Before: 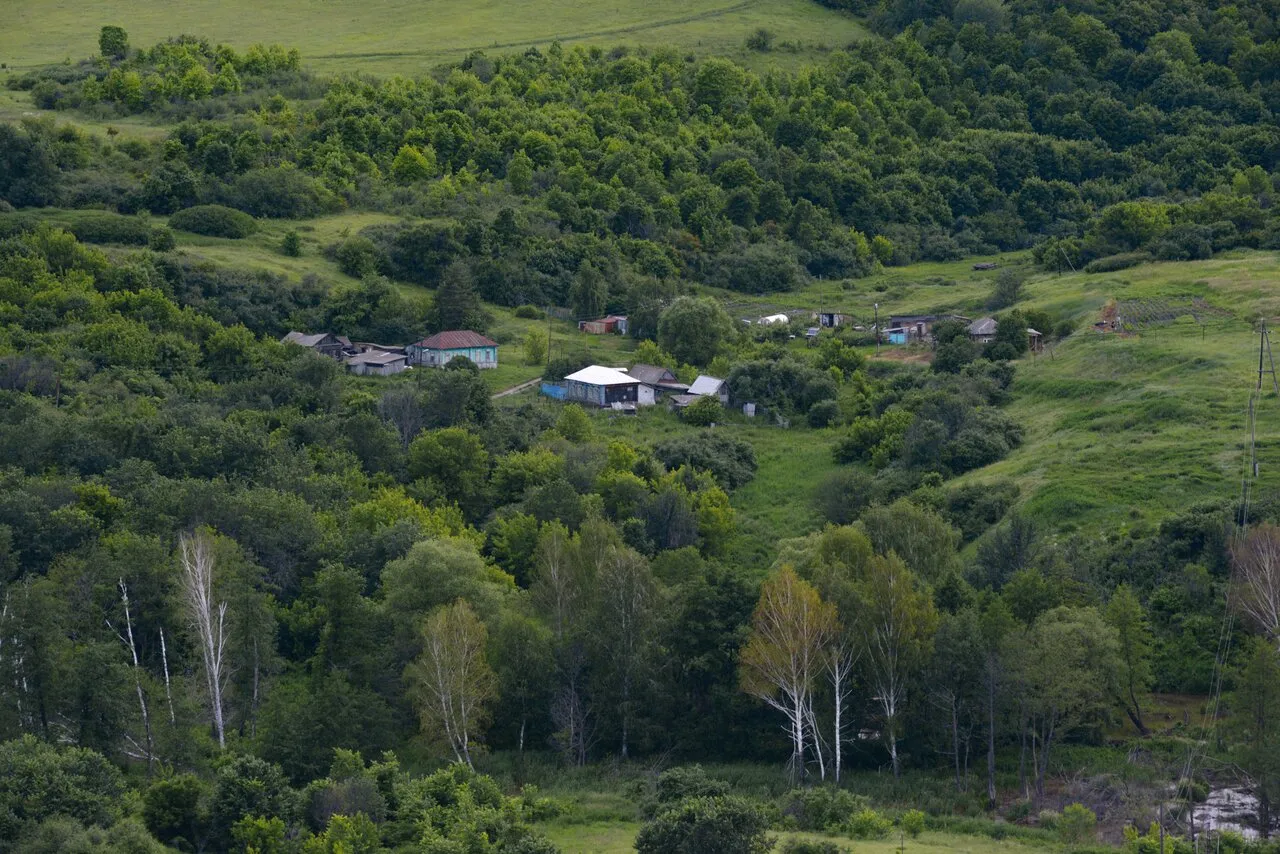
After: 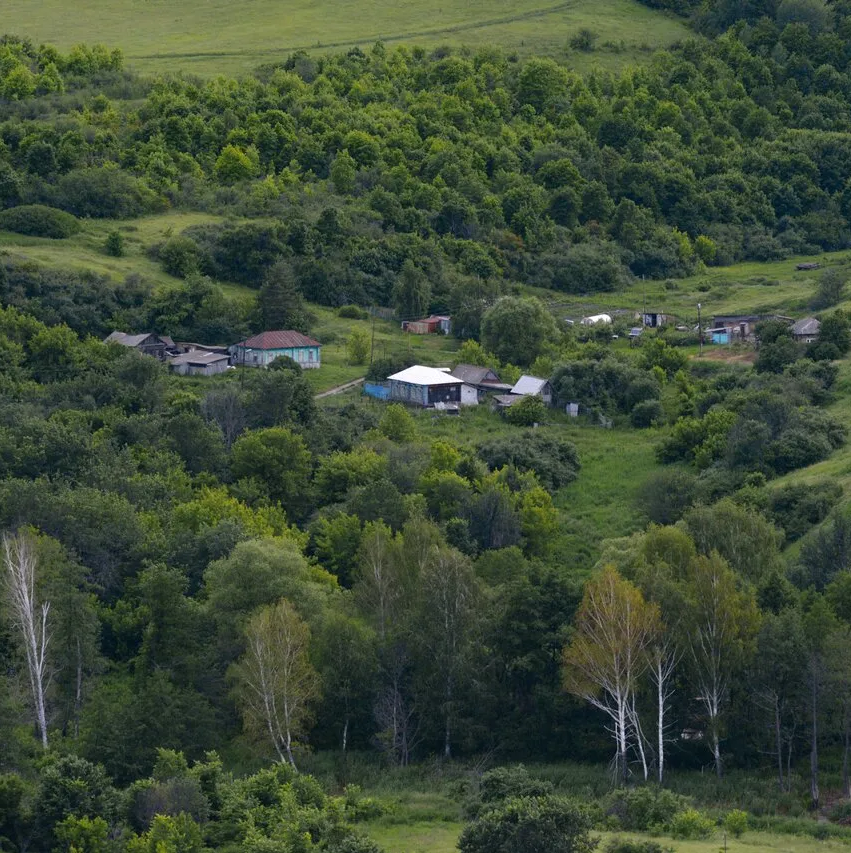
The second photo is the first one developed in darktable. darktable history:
crop and rotate: left 13.869%, right 19.585%
